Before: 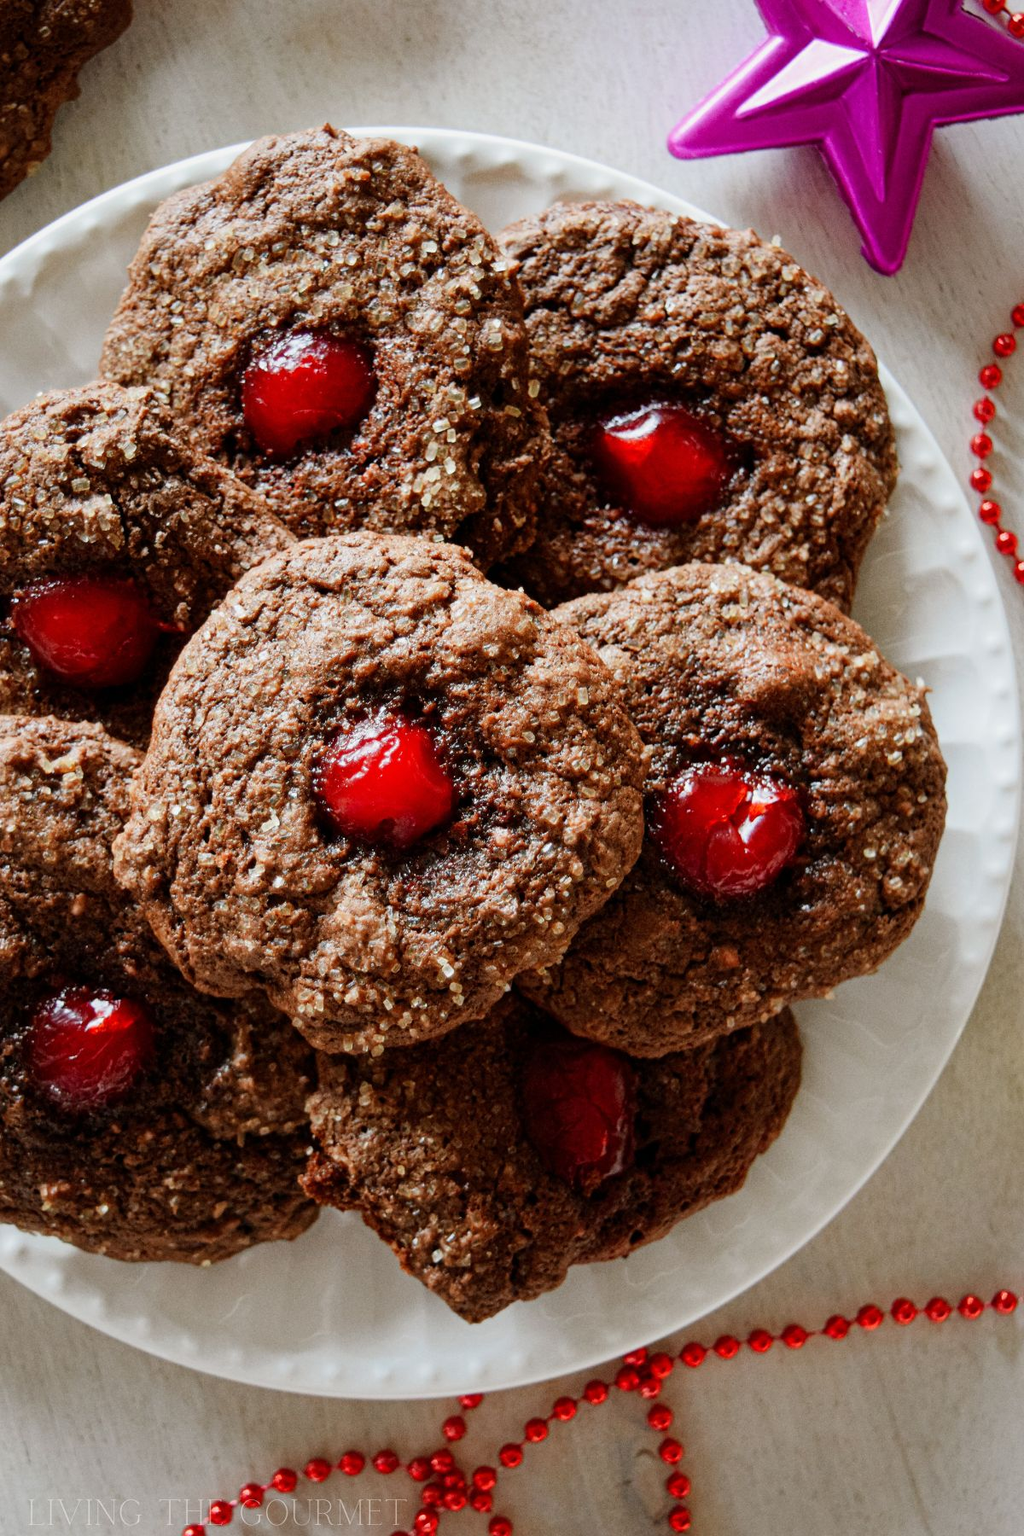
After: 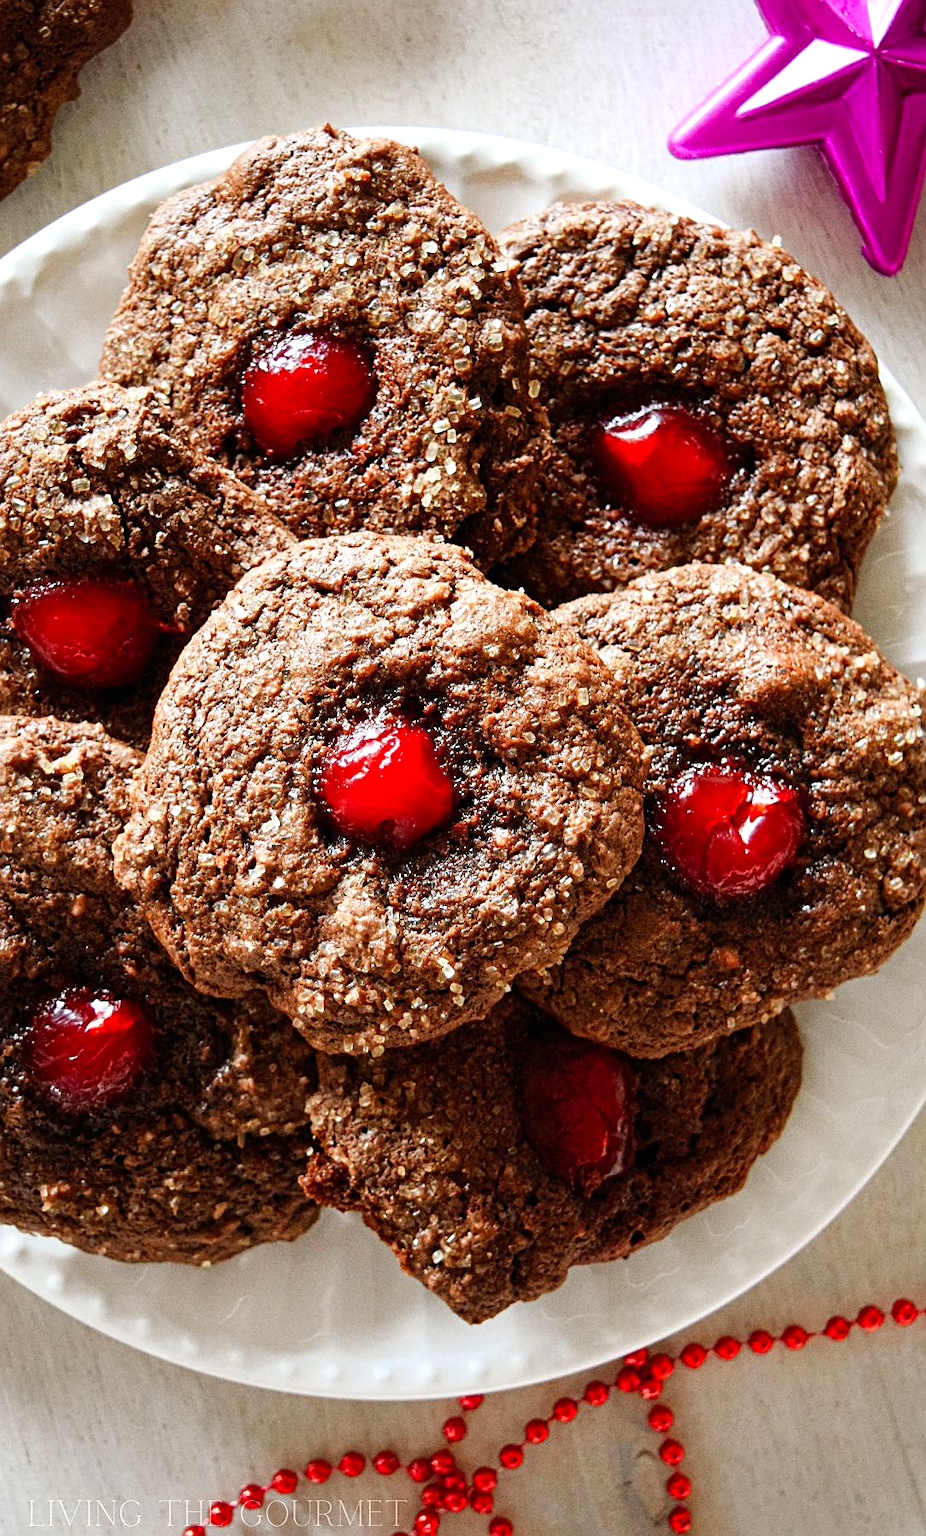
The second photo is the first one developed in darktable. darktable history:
exposure: black level correction 0, exposure 0.5 EV, compensate exposure bias true, compensate highlight preservation false
crop: right 9.509%, bottom 0.031%
sharpen: on, module defaults
vibrance: on, module defaults
